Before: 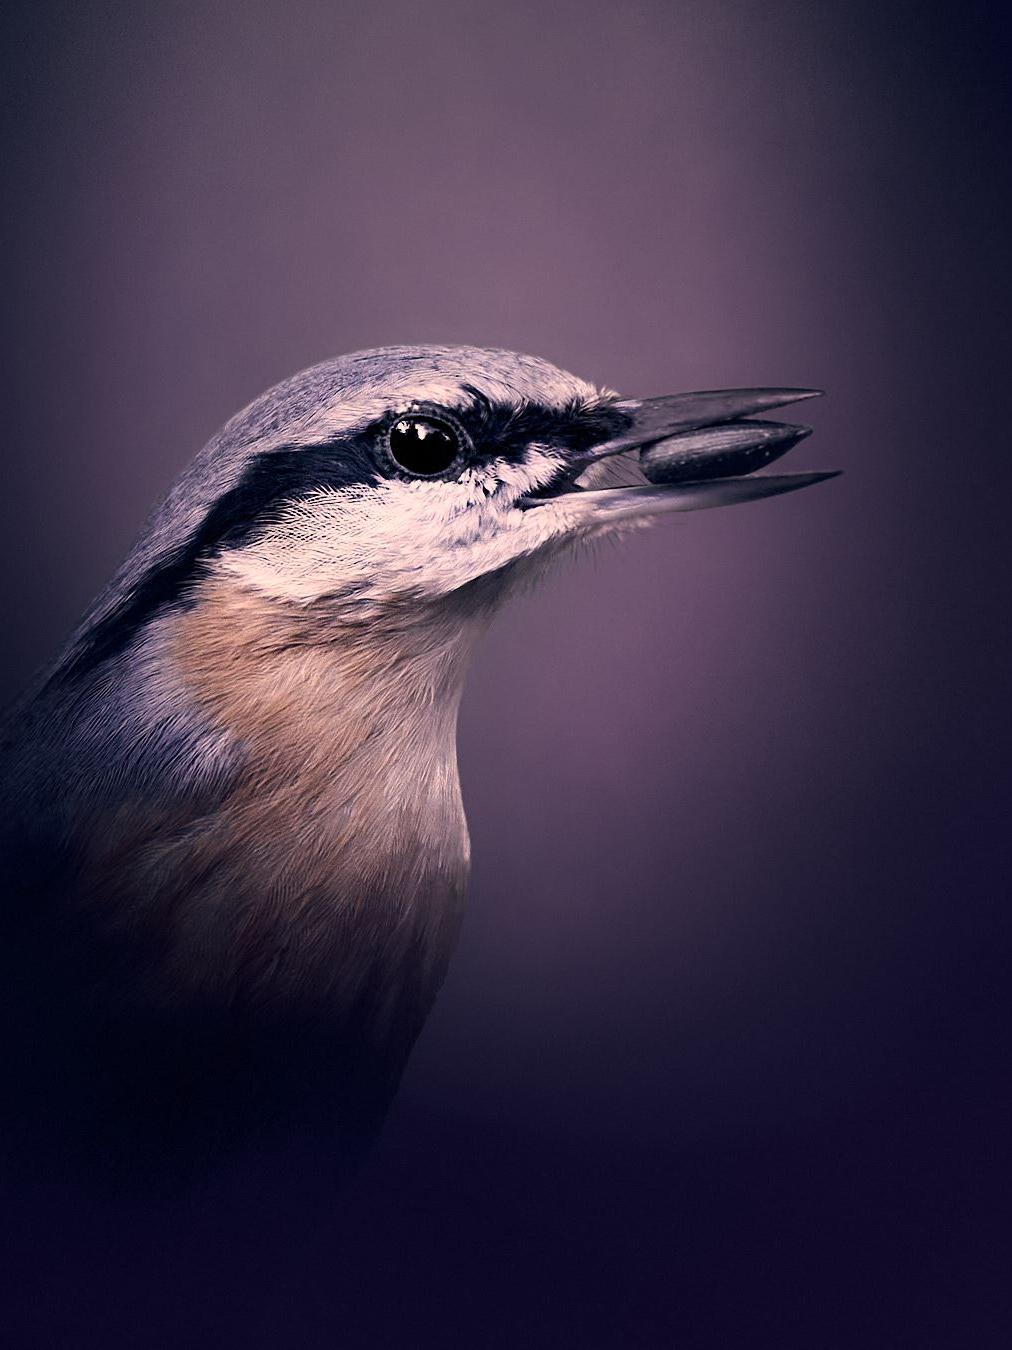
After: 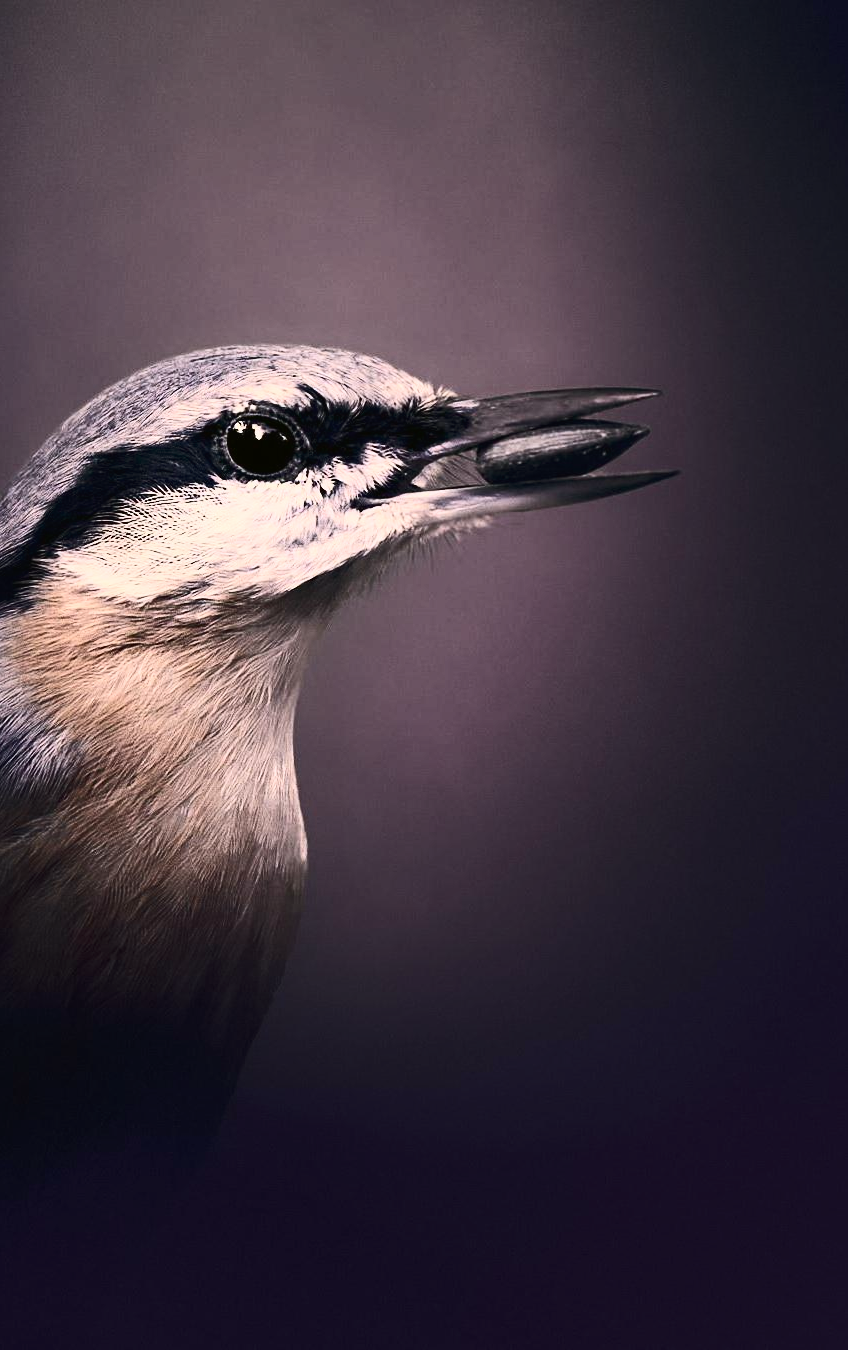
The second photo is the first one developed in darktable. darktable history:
crop: left 16.145%
color balance: mode lift, gamma, gain (sRGB), lift [1.04, 1, 1, 0.97], gamma [1.01, 1, 1, 0.97], gain [0.96, 1, 1, 0.97]
shadows and highlights: shadows 32.83, highlights -47.7, soften with gaussian
contrast brightness saturation: contrast 0.39, brightness 0.1
